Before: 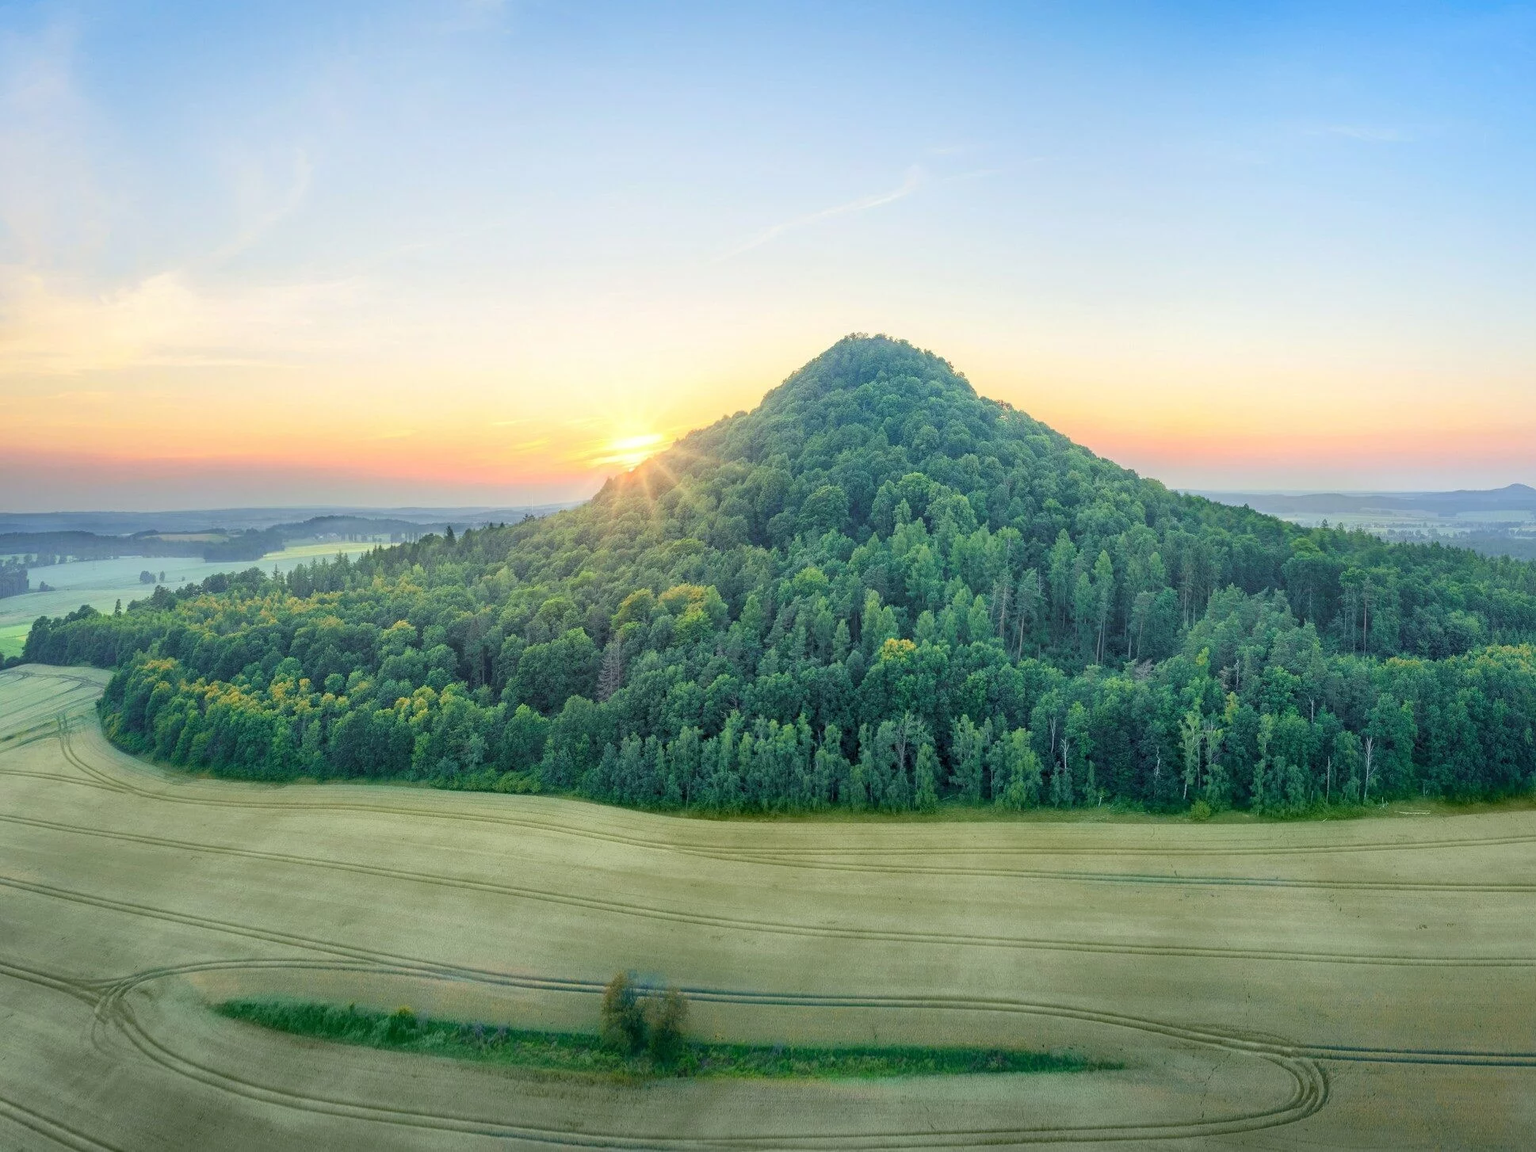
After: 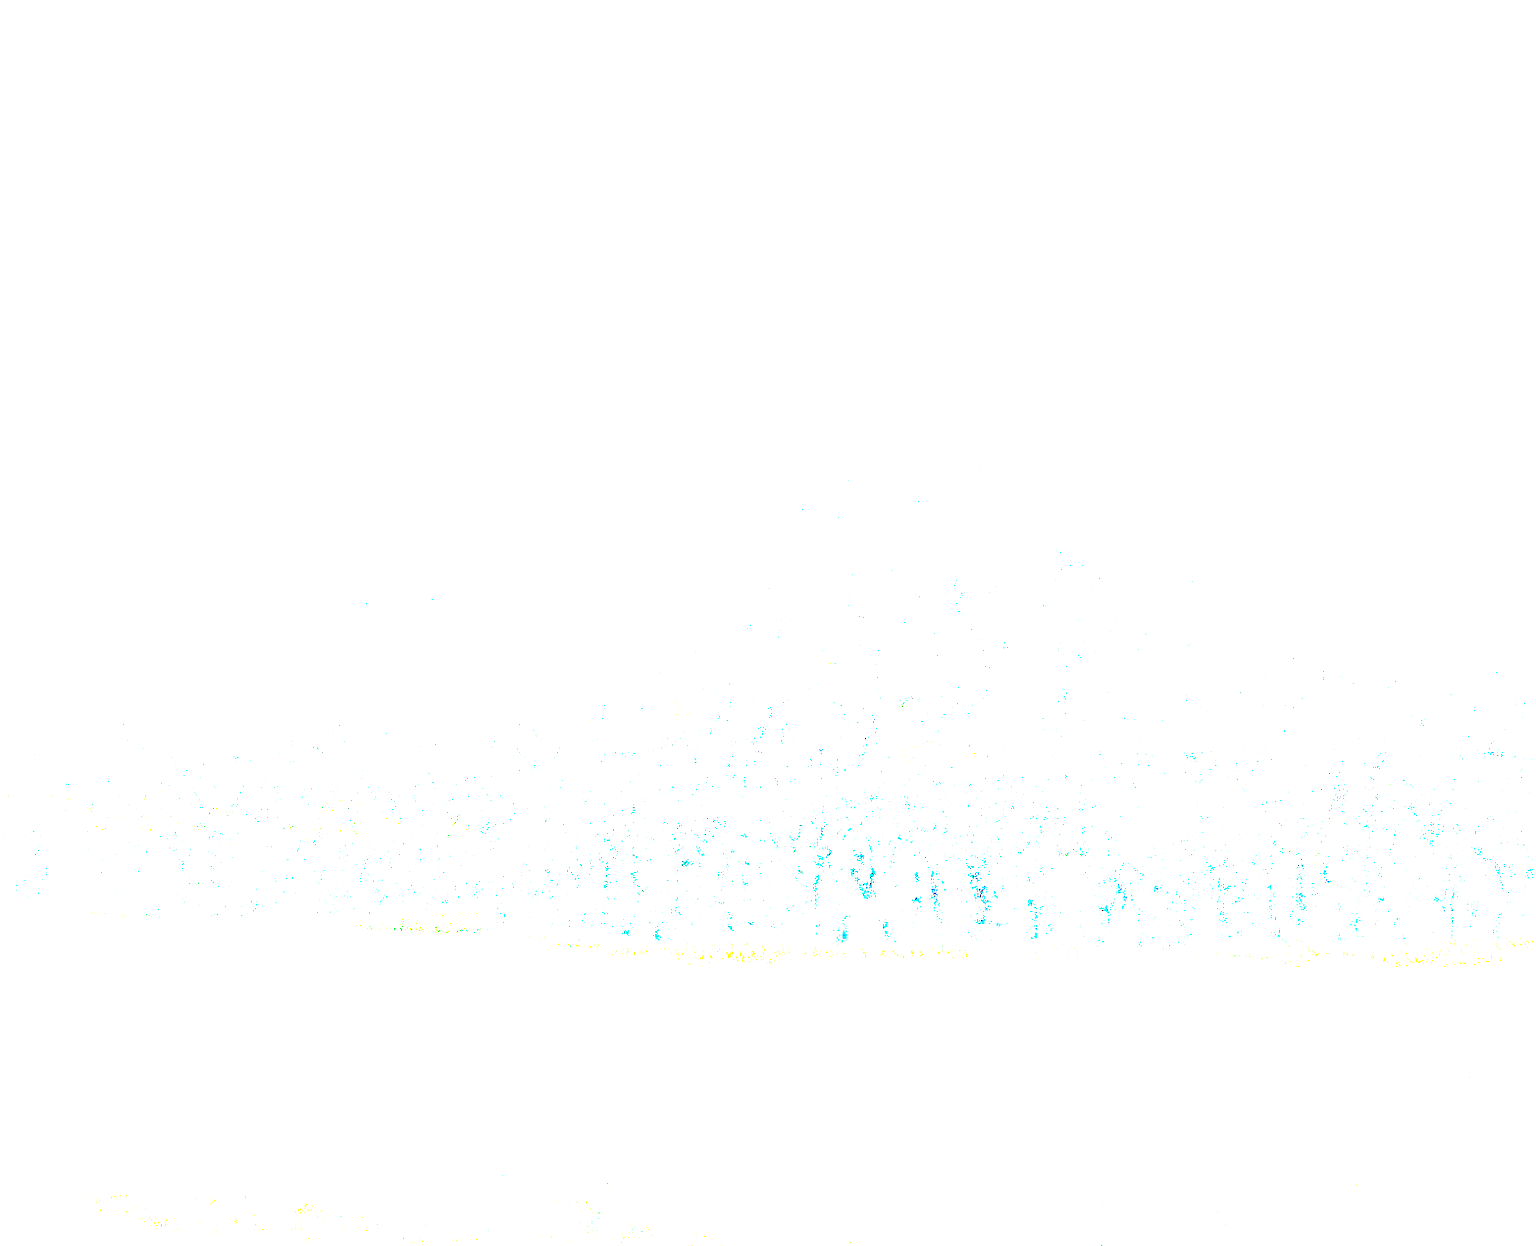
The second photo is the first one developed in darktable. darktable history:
haze removal: compatibility mode true, adaptive false
local contrast: on, module defaults
sharpen: radius 0.984, amount 0.614
base curve: curves: ch0 [(0, 0) (0.007, 0.004) (0.027, 0.03) (0.046, 0.07) (0.207, 0.54) (0.442, 0.872) (0.673, 0.972) (1, 1)], preserve colors none
exposure: exposure 7.917 EV, compensate highlight preservation false
crop: left 9.987%, top 3.471%, right 9.173%, bottom 9.094%
color balance rgb: shadows lift › chroma 2.033%, shadows lift › hue 247.33°, power › chroma 0.516%, power › hue 262.33°, highlights gain › luminance 5.902%, highlights gain › chroma 2.601%, highlights gain › hue 88.08°, perceptual saturation grading › global saturation 25.39%, perceptual brilliance grading › global brilliance -4.949%, perceptual brilliance grading › highlights 25.204%, perceptual brilliance grading › mid-tones 6.981%, perceptual brilliance grading › shadows -4.857%
